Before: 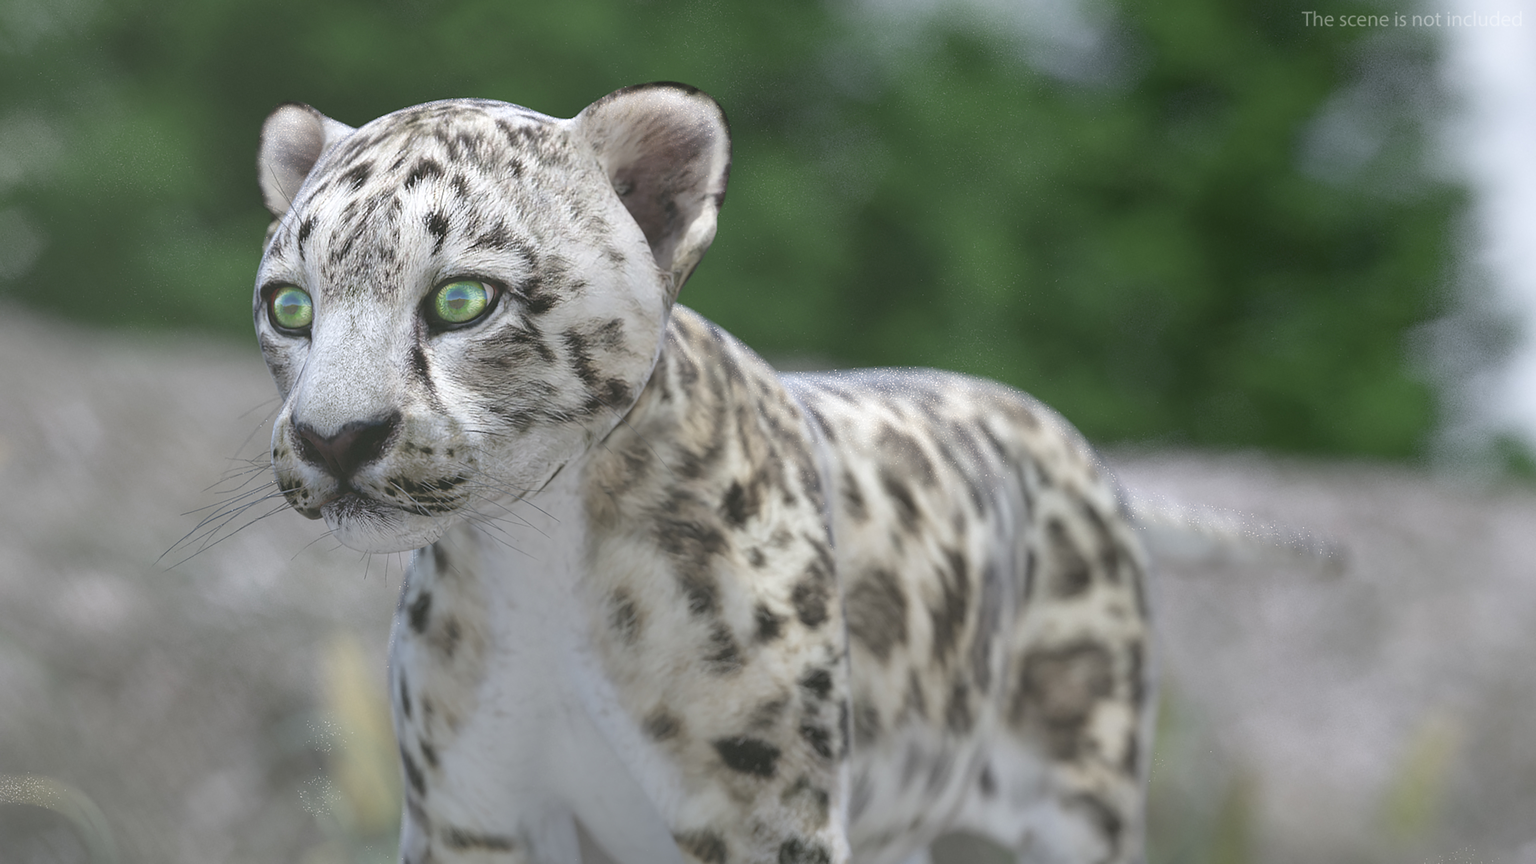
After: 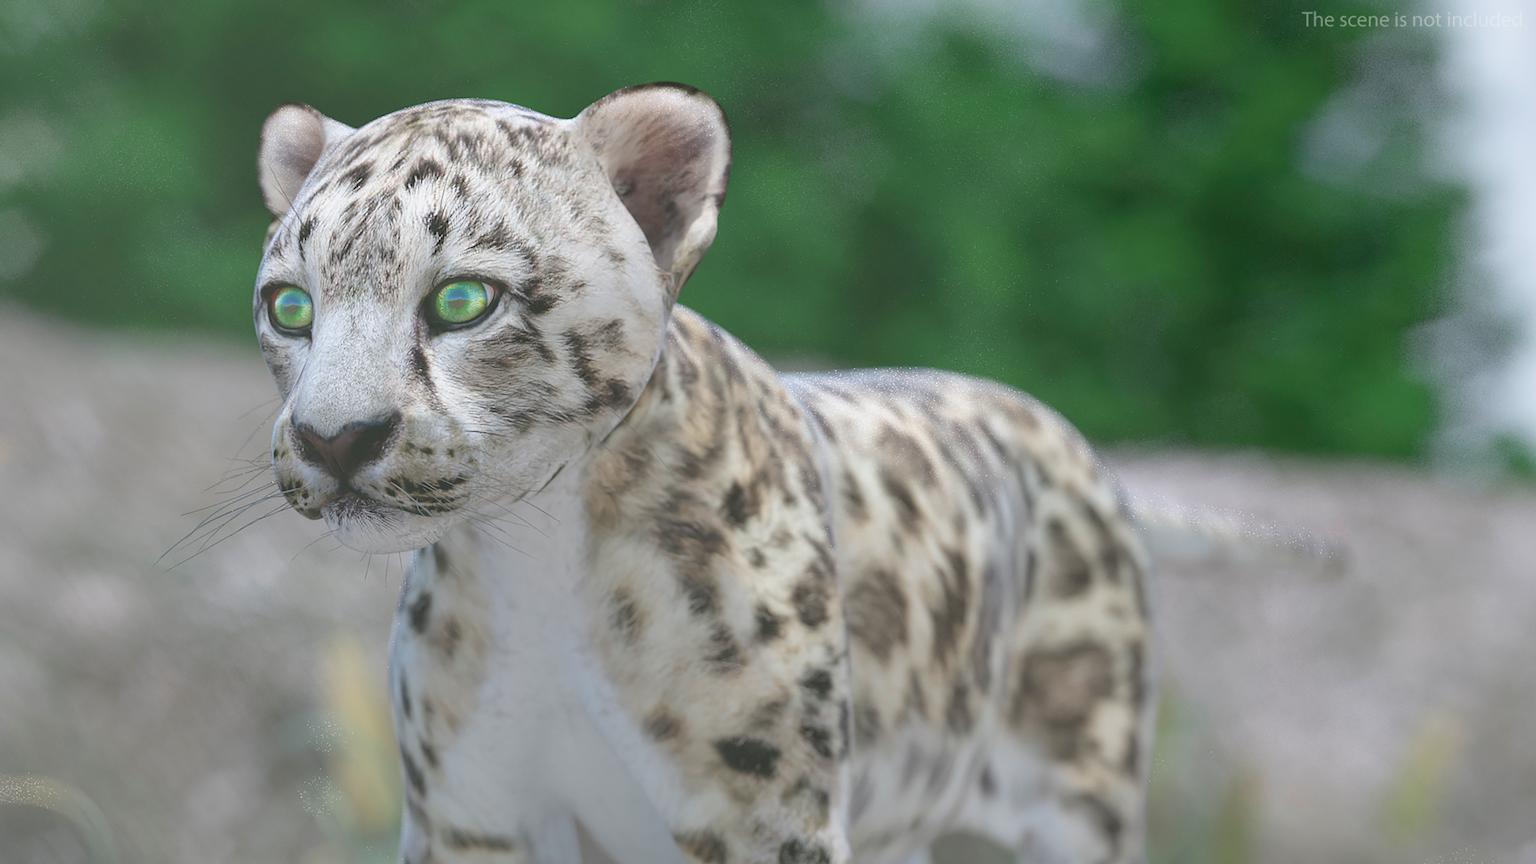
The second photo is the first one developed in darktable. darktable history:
contrast brightness saturation: contrast -0.091, brightness 0.046, saturation 0.079
